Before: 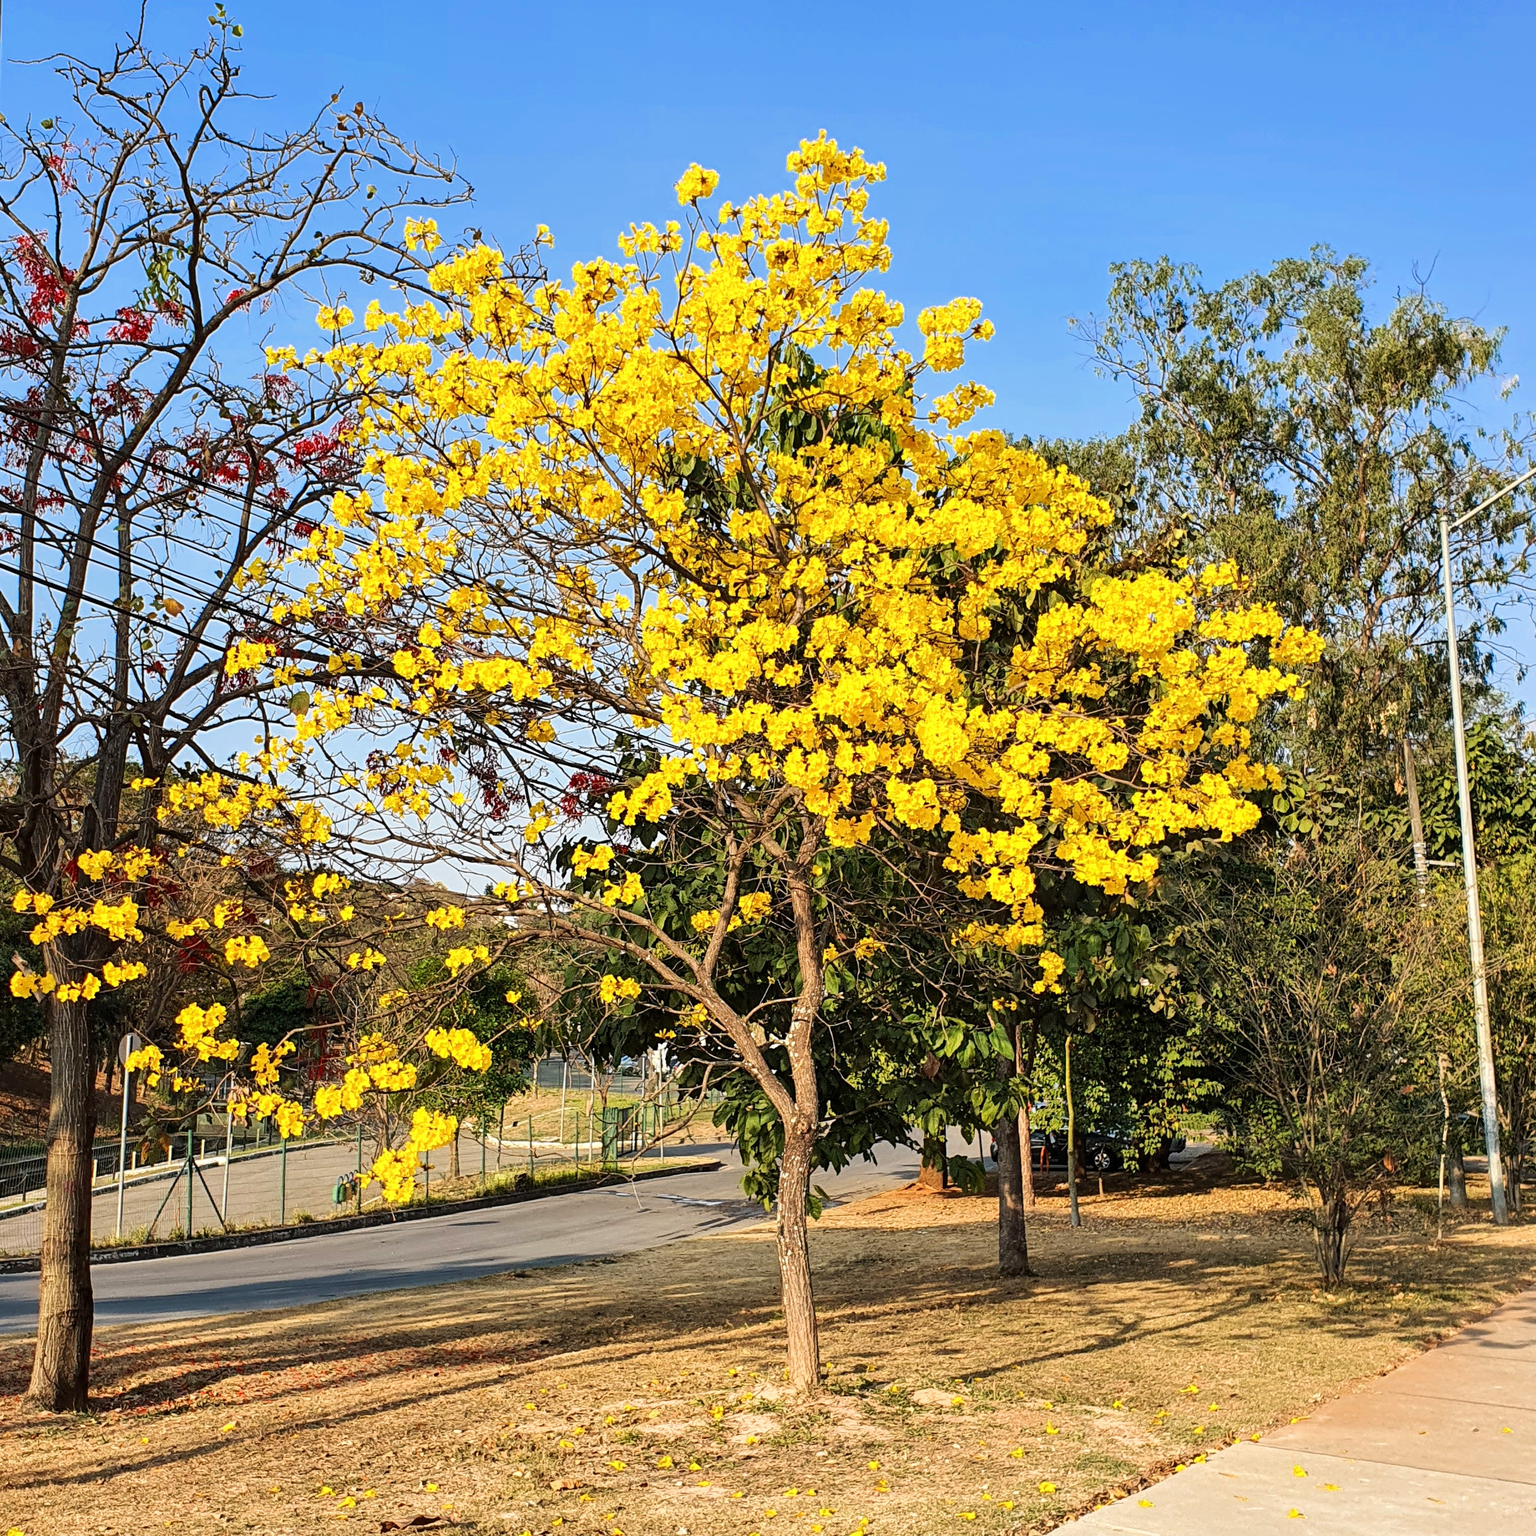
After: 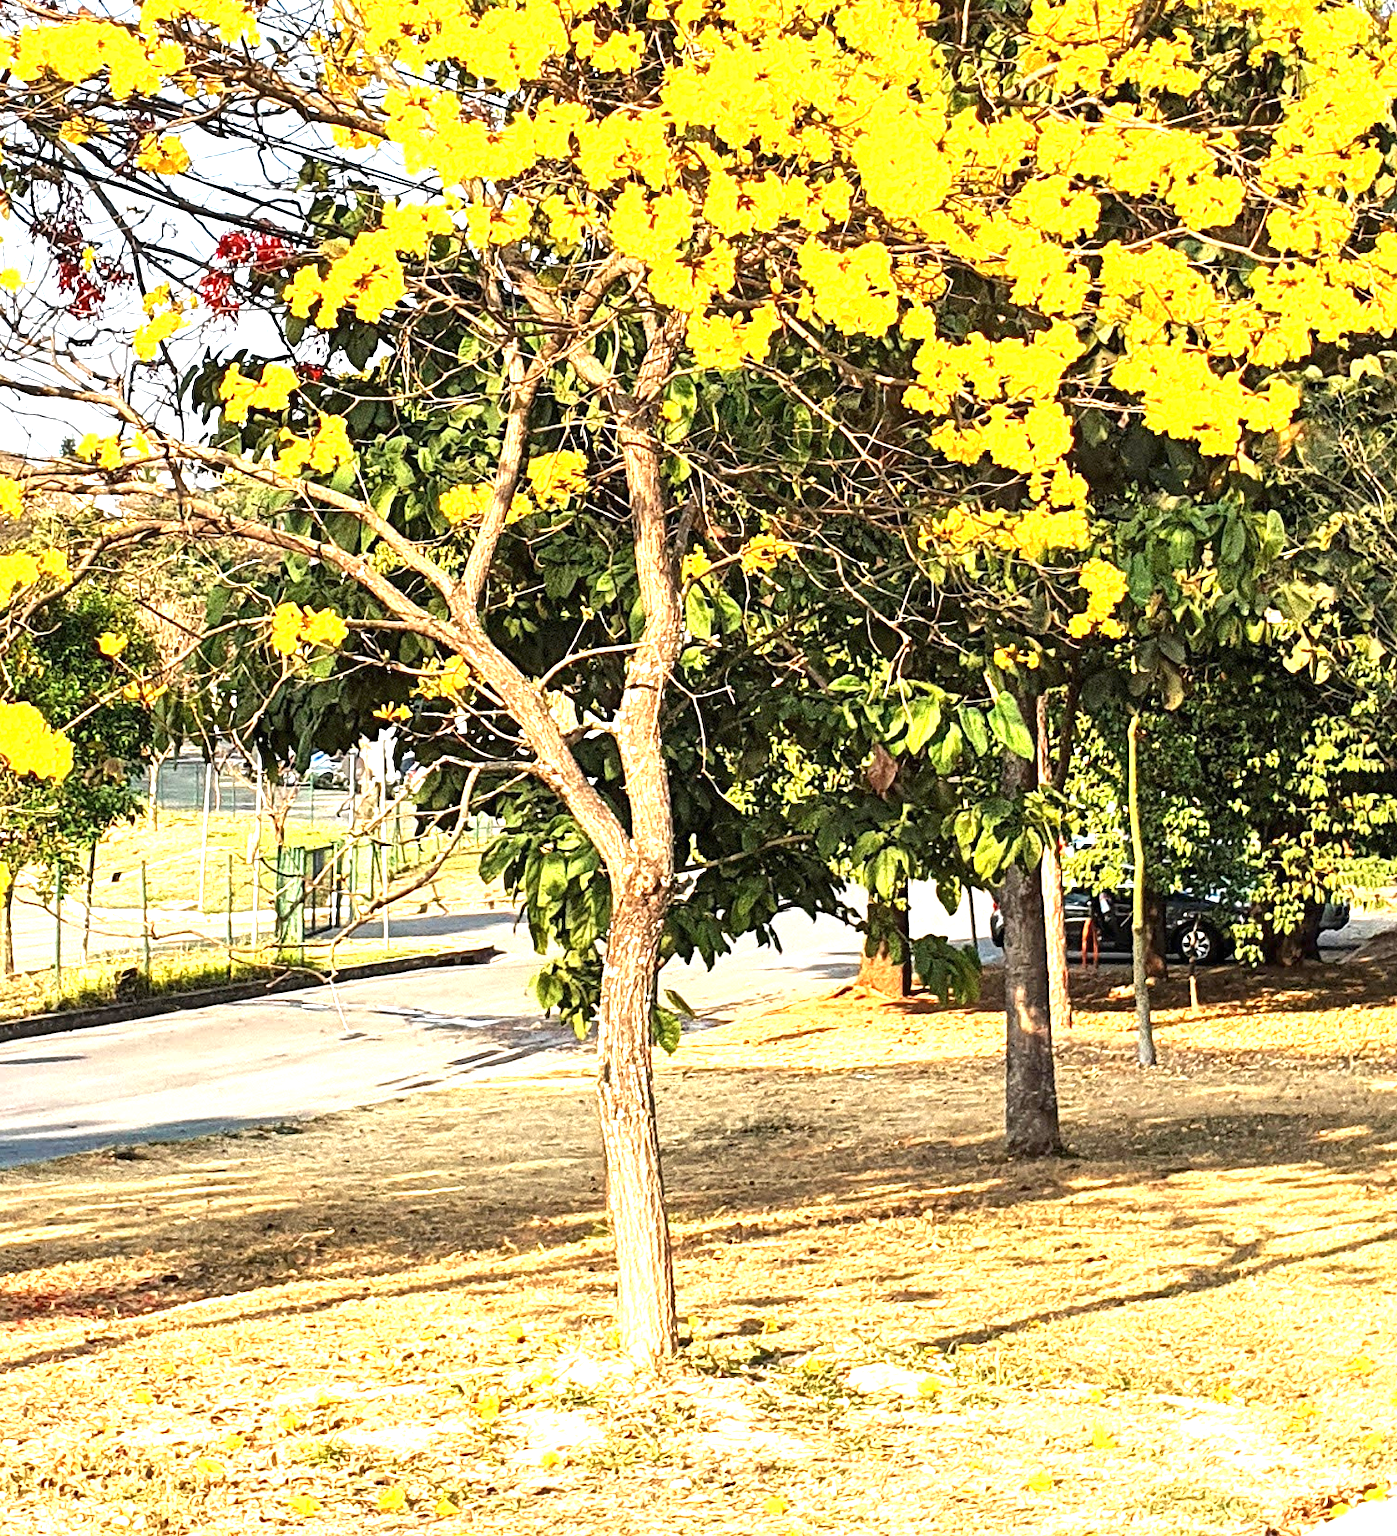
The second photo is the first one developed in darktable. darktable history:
exposure: black level correction 0, exposure 1.634 EV, compensate highlight preservation false
crop: left 29.45%, top 42.131%, right 21.074%, bottom 3.475%
